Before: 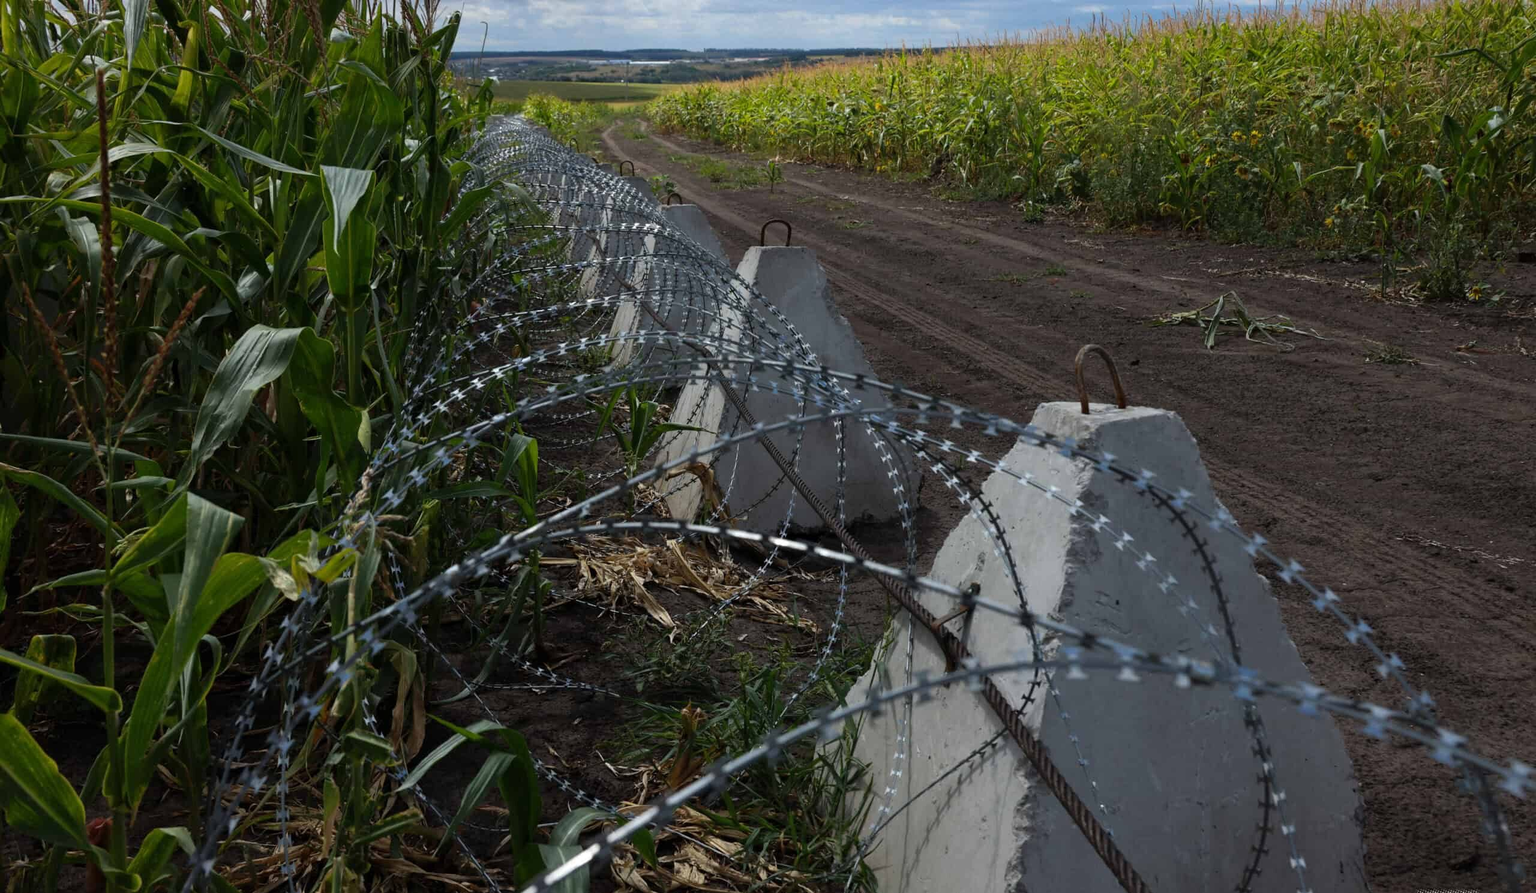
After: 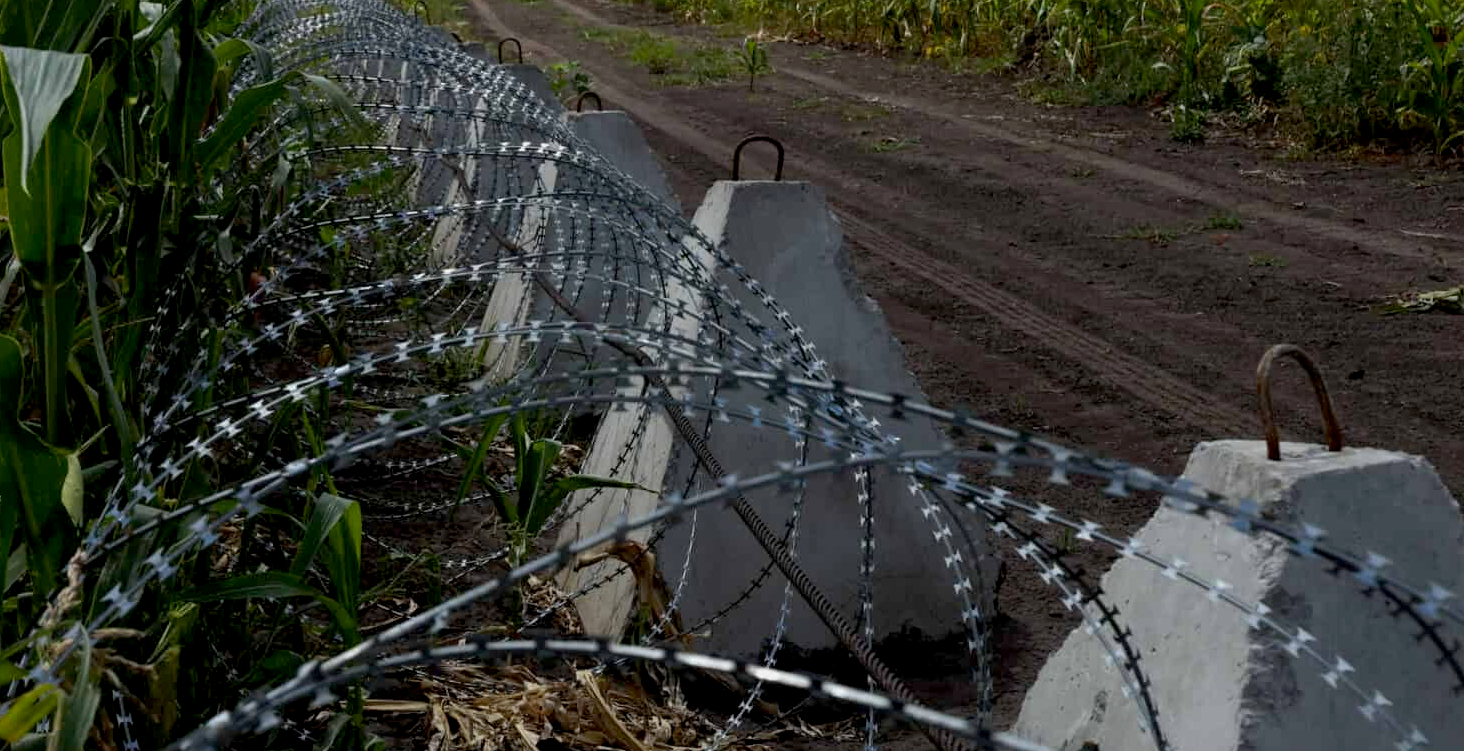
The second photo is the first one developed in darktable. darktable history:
crop: left 20.932%, top 15.471%, right 21.848%, bottom 34.081%
exposure: black level correction 0.009, exposure -0.159 EV, compensate highlight preservation false
